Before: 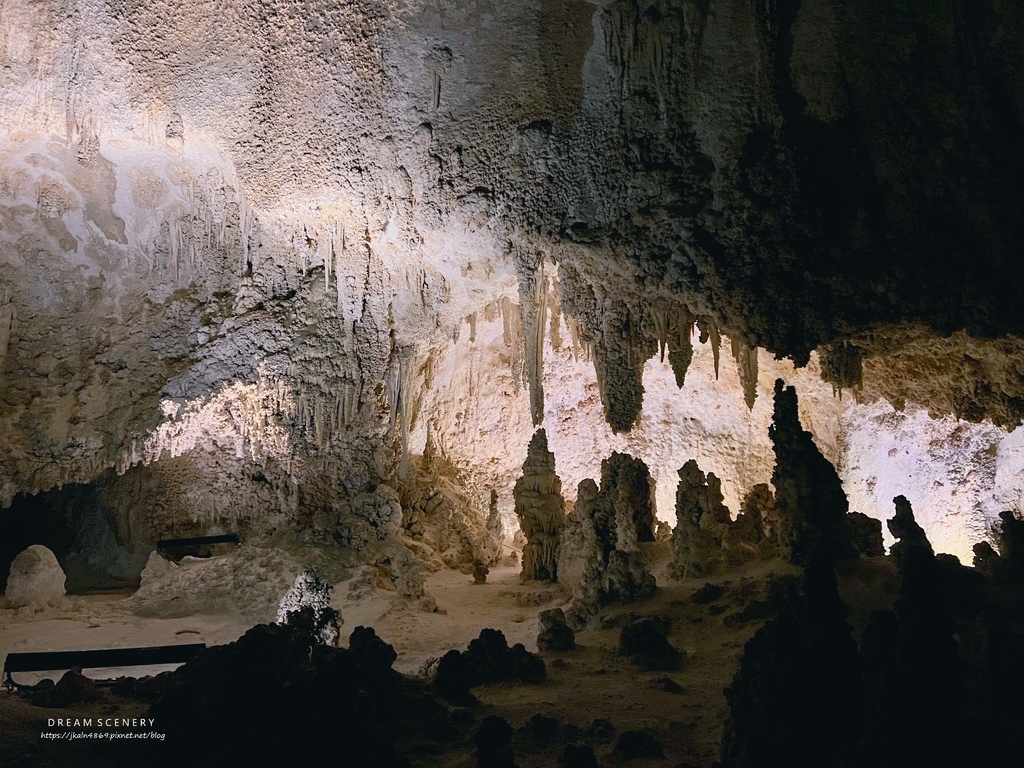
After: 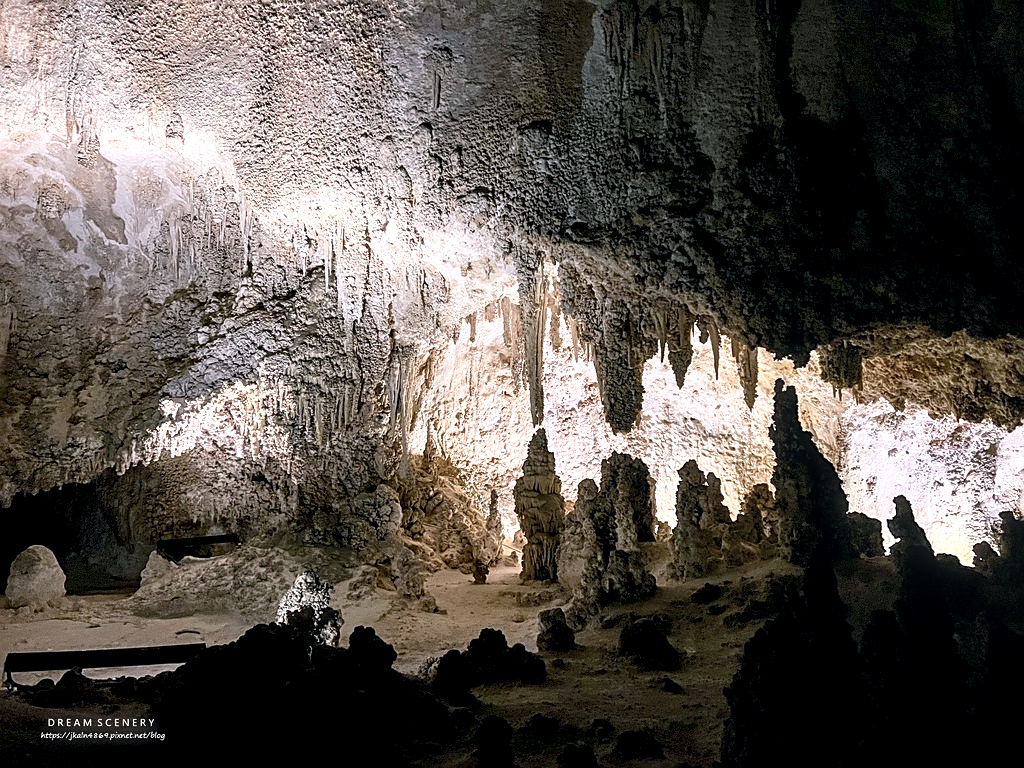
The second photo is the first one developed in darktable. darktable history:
local contrast: highlights 80%, shadows 57%, detail 175%, midtone range 0.602
haze removal: strength -0.05
sharpen: on, module defaults
